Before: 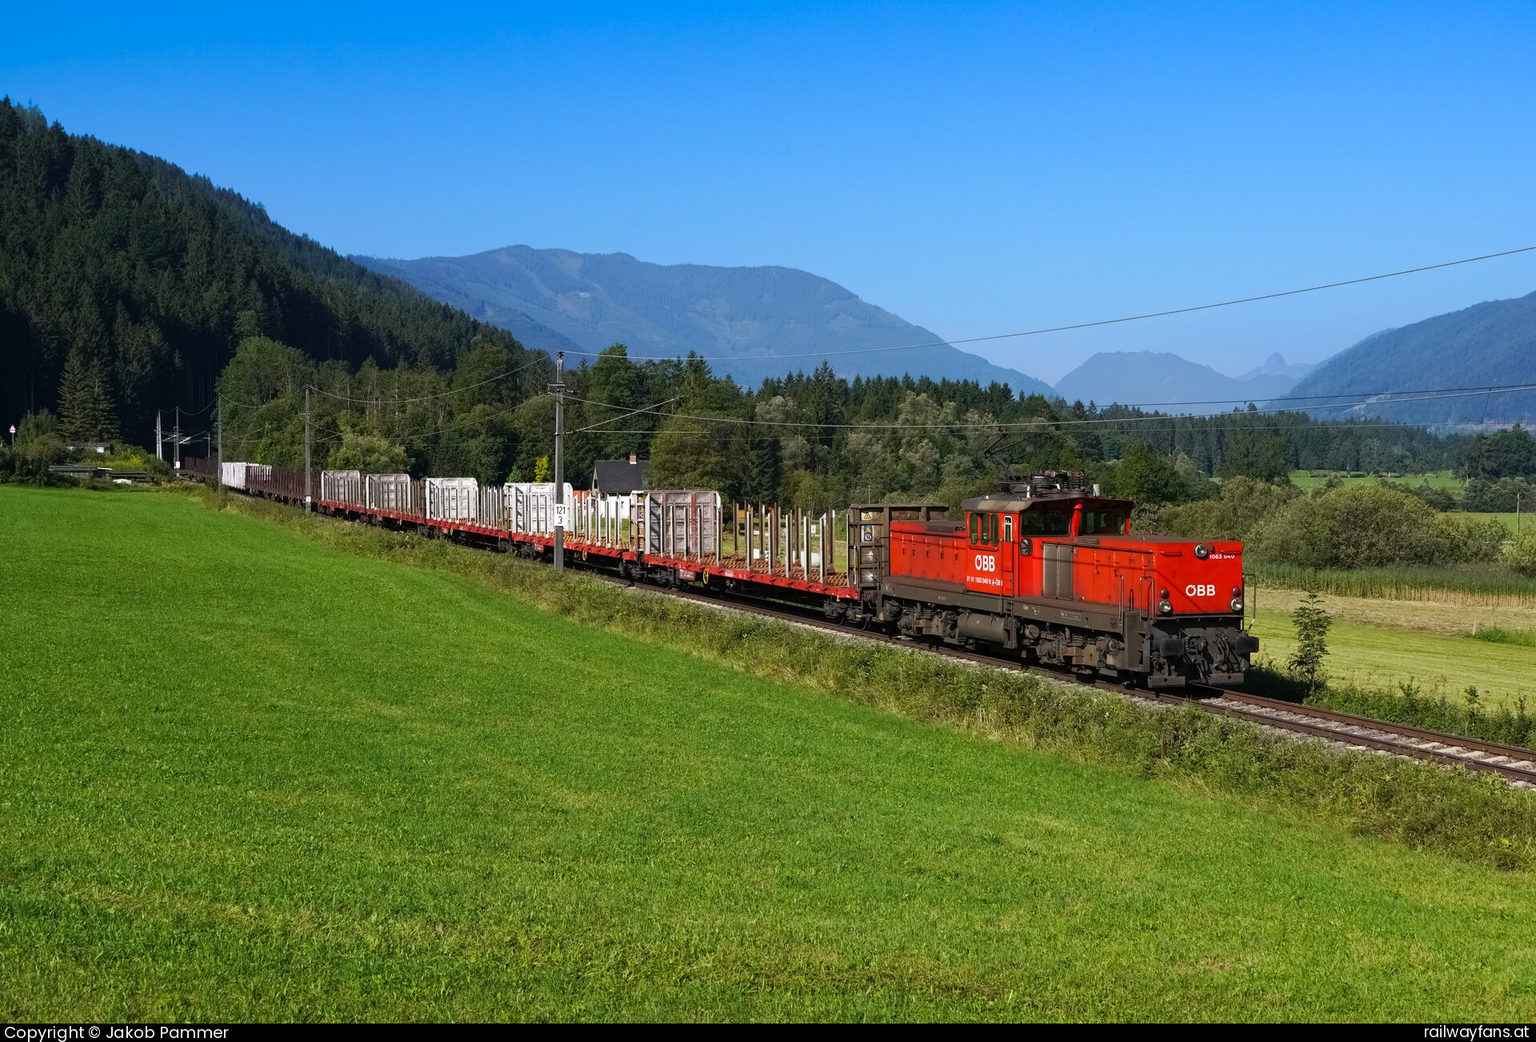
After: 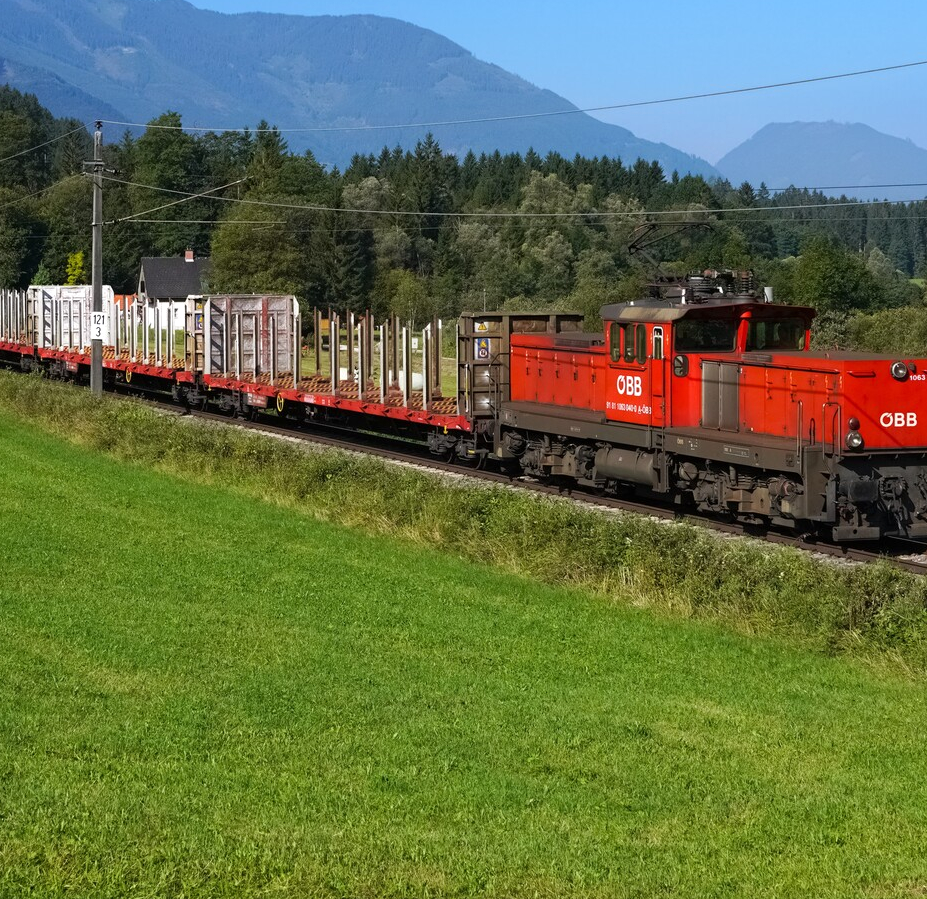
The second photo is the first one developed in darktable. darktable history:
exposure: exposure 0.078 EV, compensate exposure bias true, compensate highlight preservation false
crop: left 31.372%, top 24.474%, right 20.313%, bottom 6.452%
